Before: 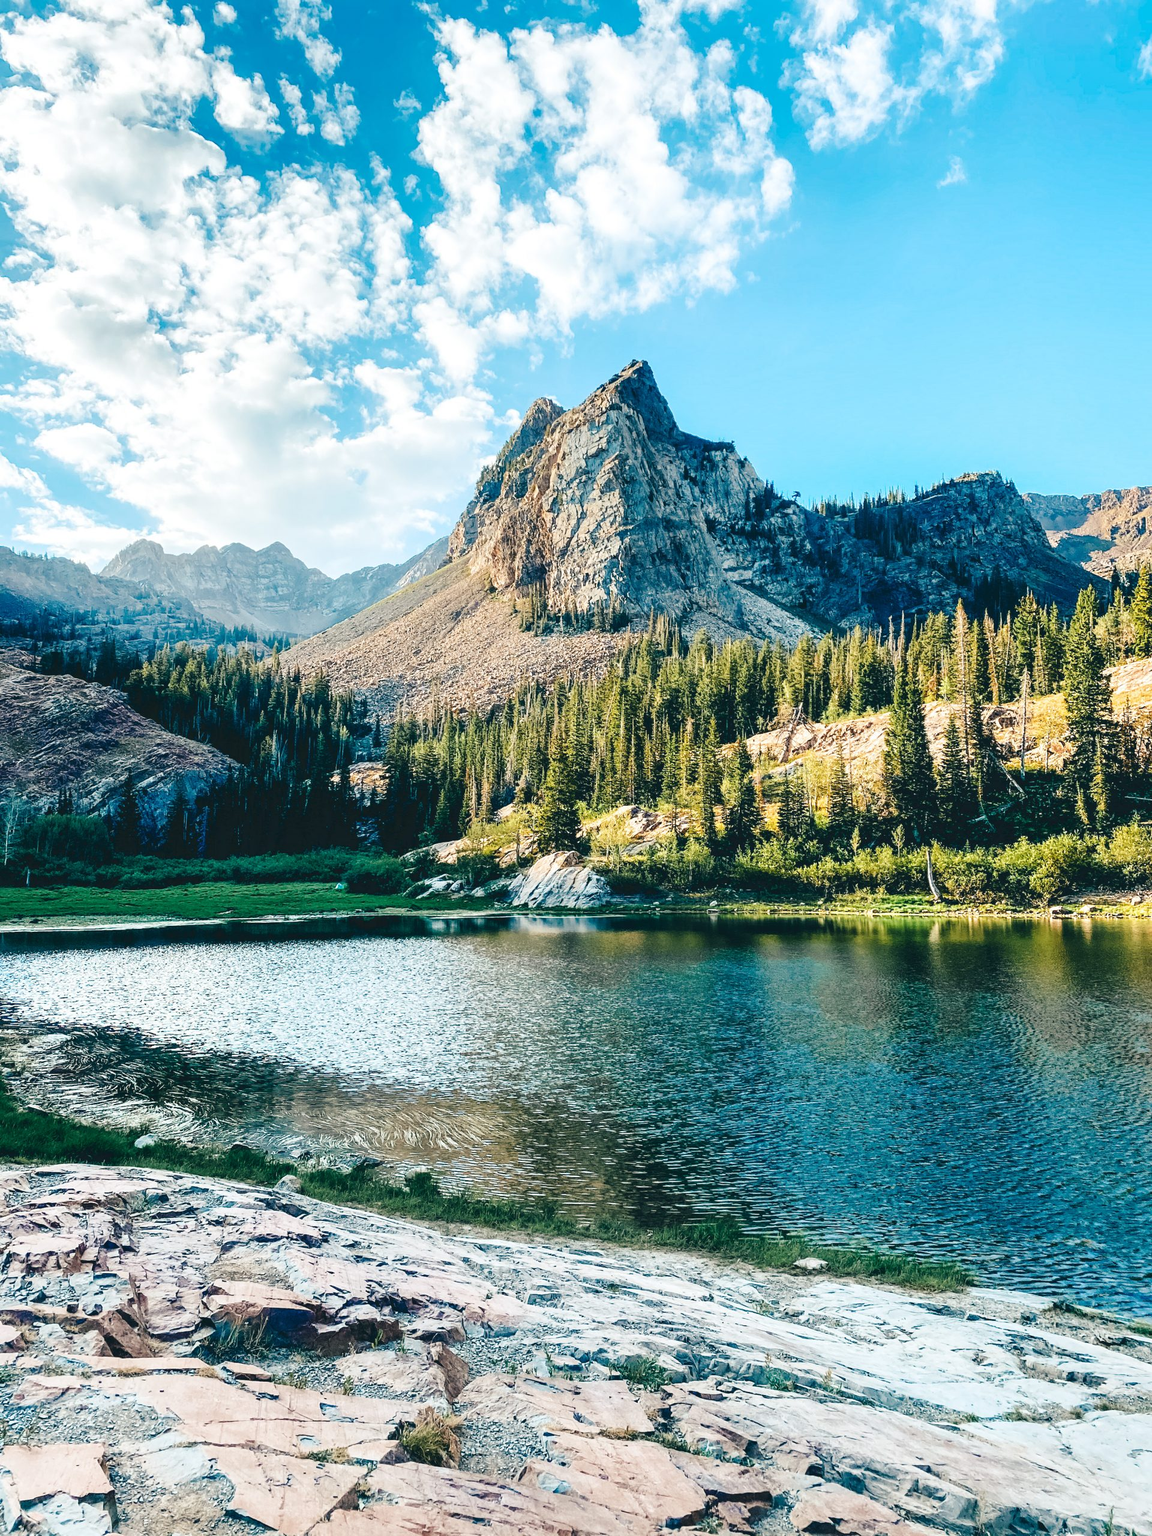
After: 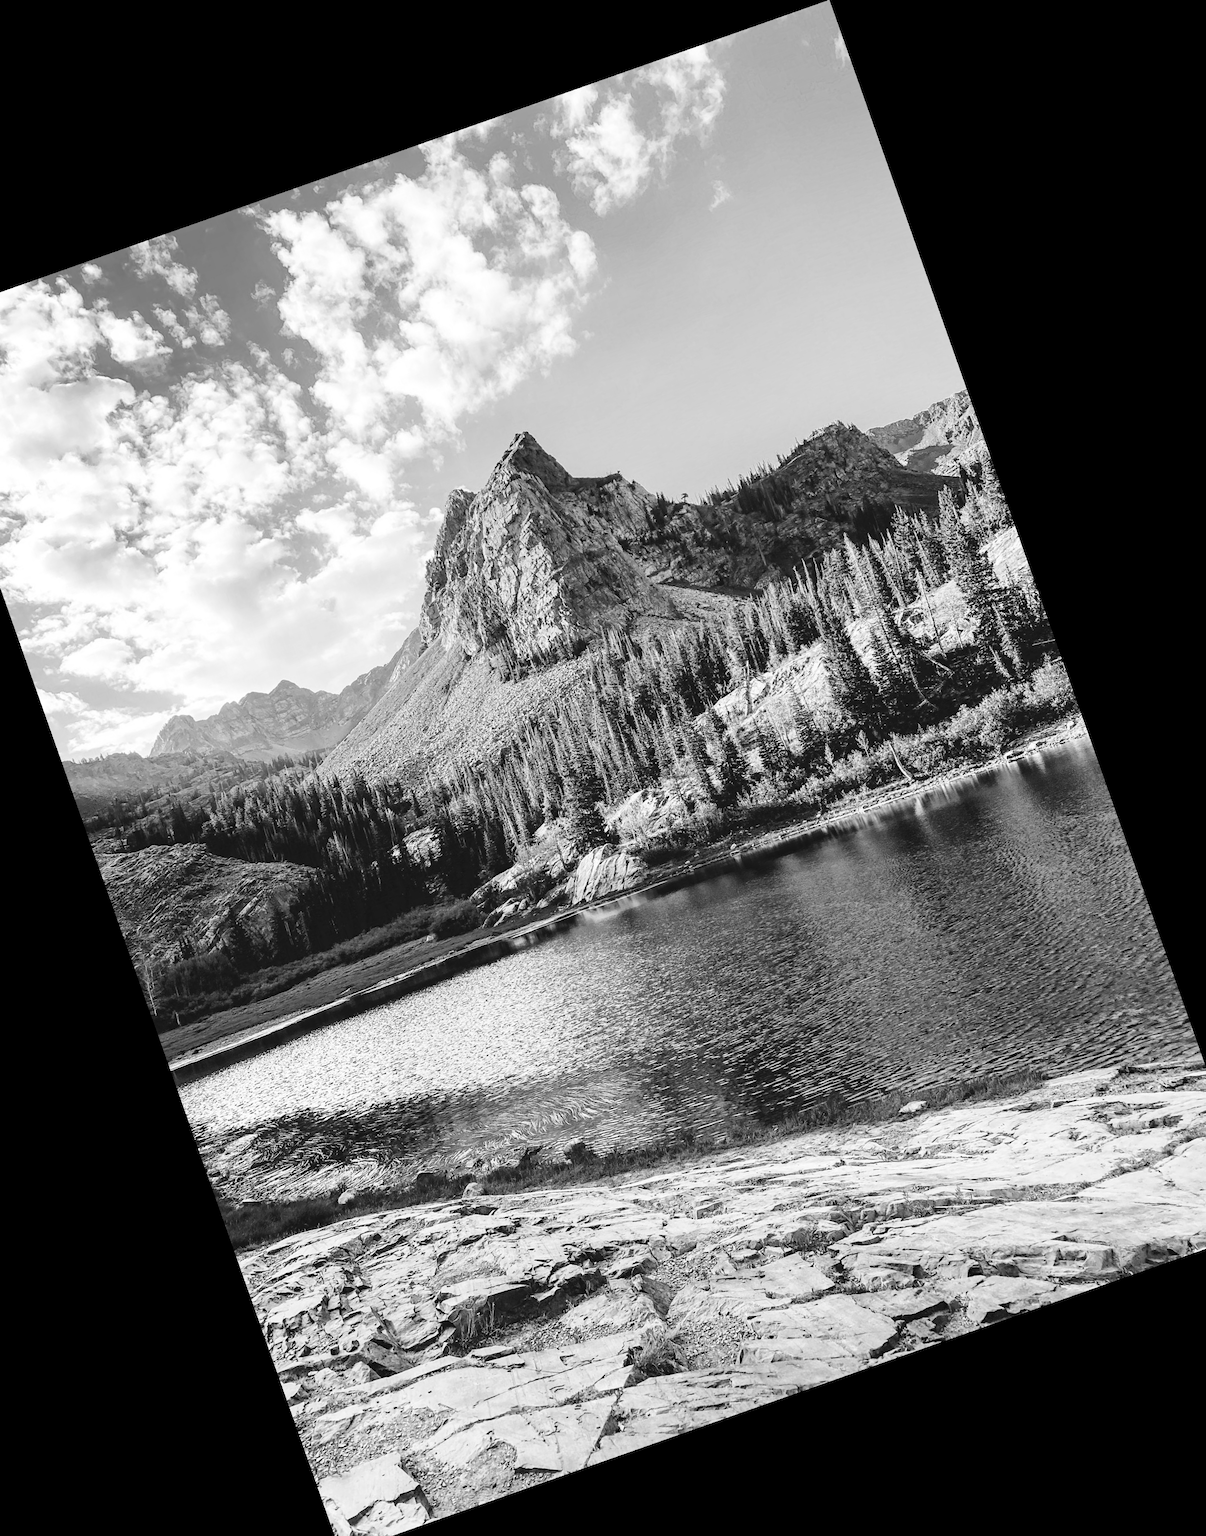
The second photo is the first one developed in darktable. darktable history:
haze removal: compatibility mode true, adaptive false
crop and rotate: angle 19.43°, left 6.812%, right 4.125%, bottom 1.087%
velvia: on, module defaults
monochrome: on, module defaults
